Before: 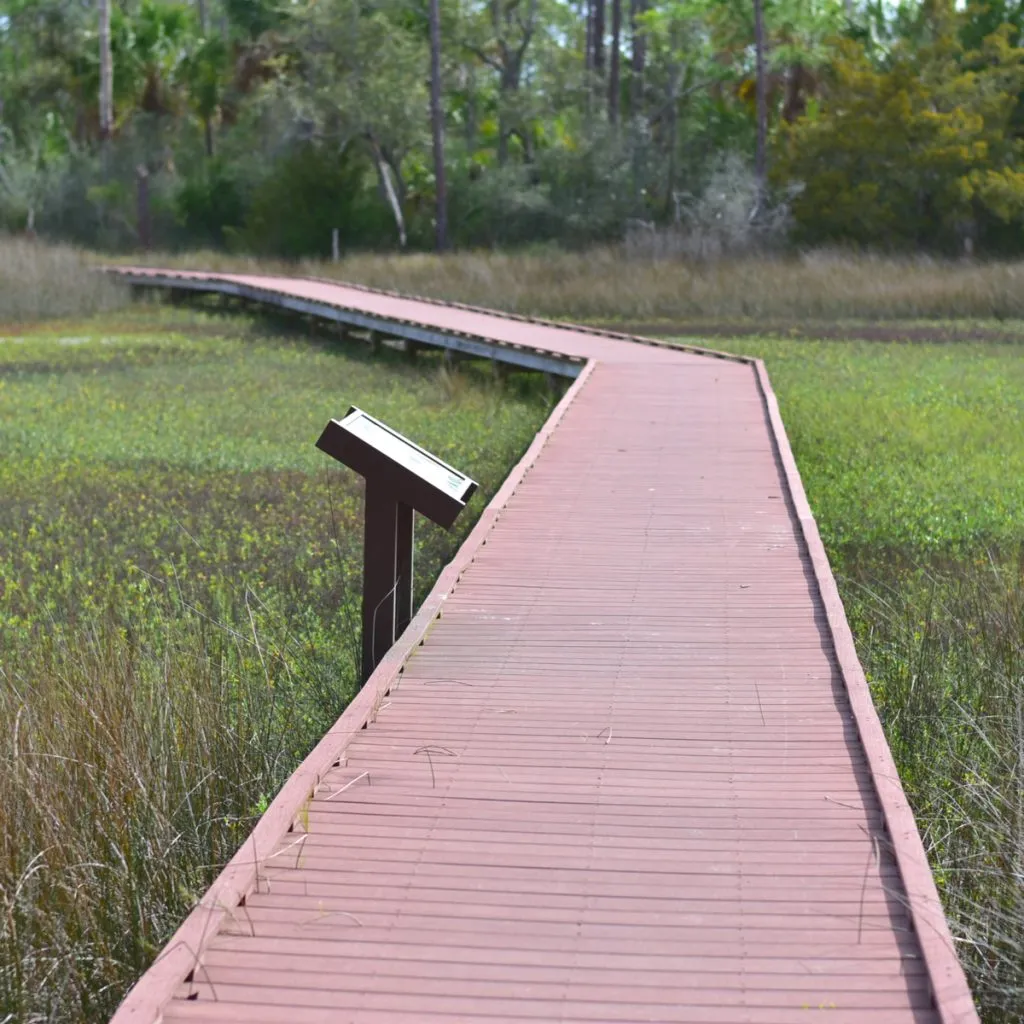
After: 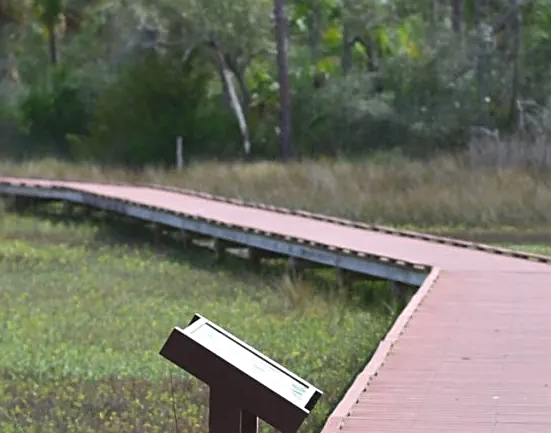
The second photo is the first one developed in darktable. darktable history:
contrast brightness saturation: saturation -0.05
crop: left 15.306%, top 9.065%, right 30.789%, bottom 48.638%
sharpen: on, module defaults
